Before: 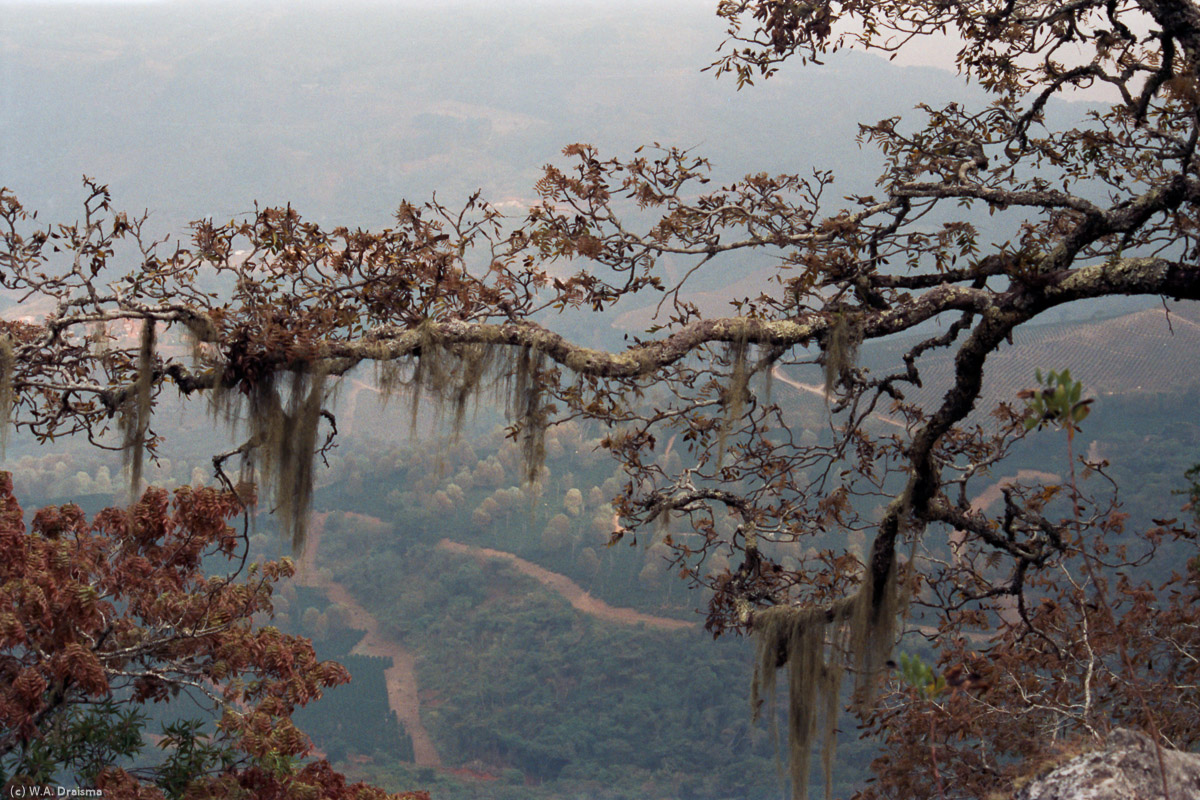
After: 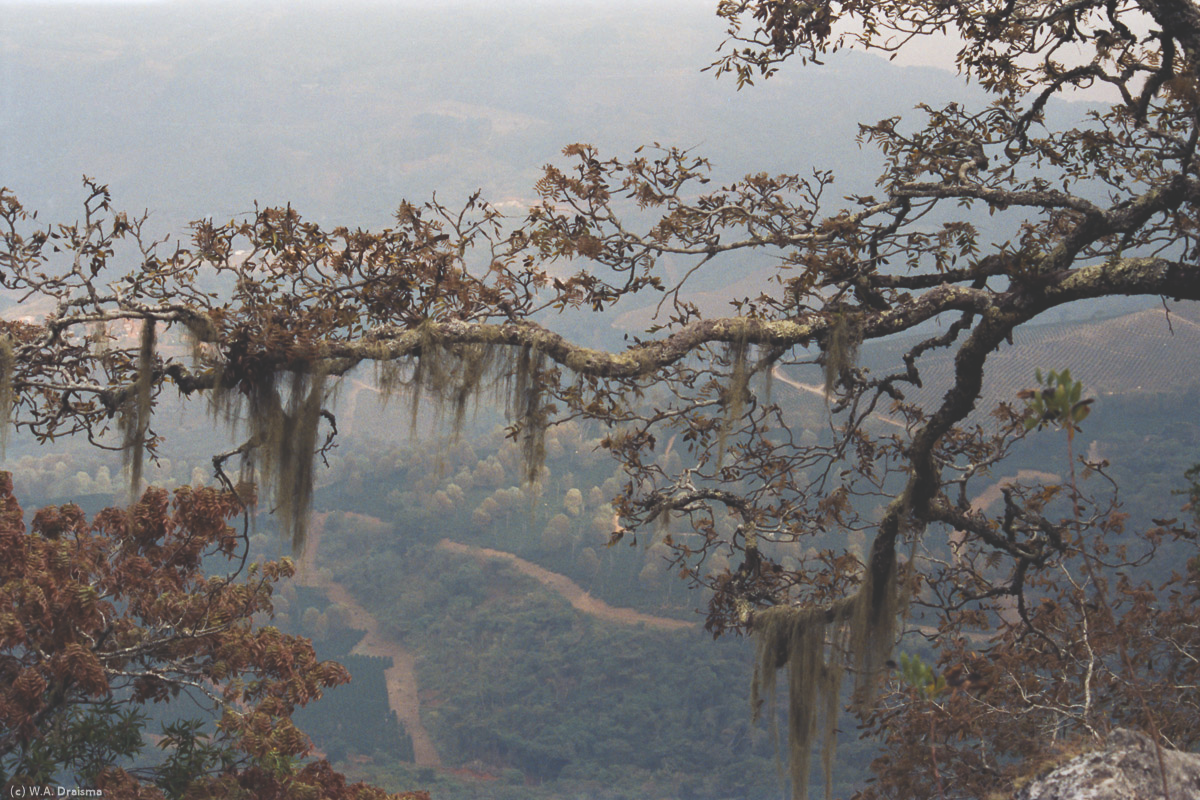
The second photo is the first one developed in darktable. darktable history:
color contrast: green-magenta contrast 0.8, blue-yellow contrast 1.1, unbound 0
exposure: black level correction -0.03, compensate highlight preservation false
